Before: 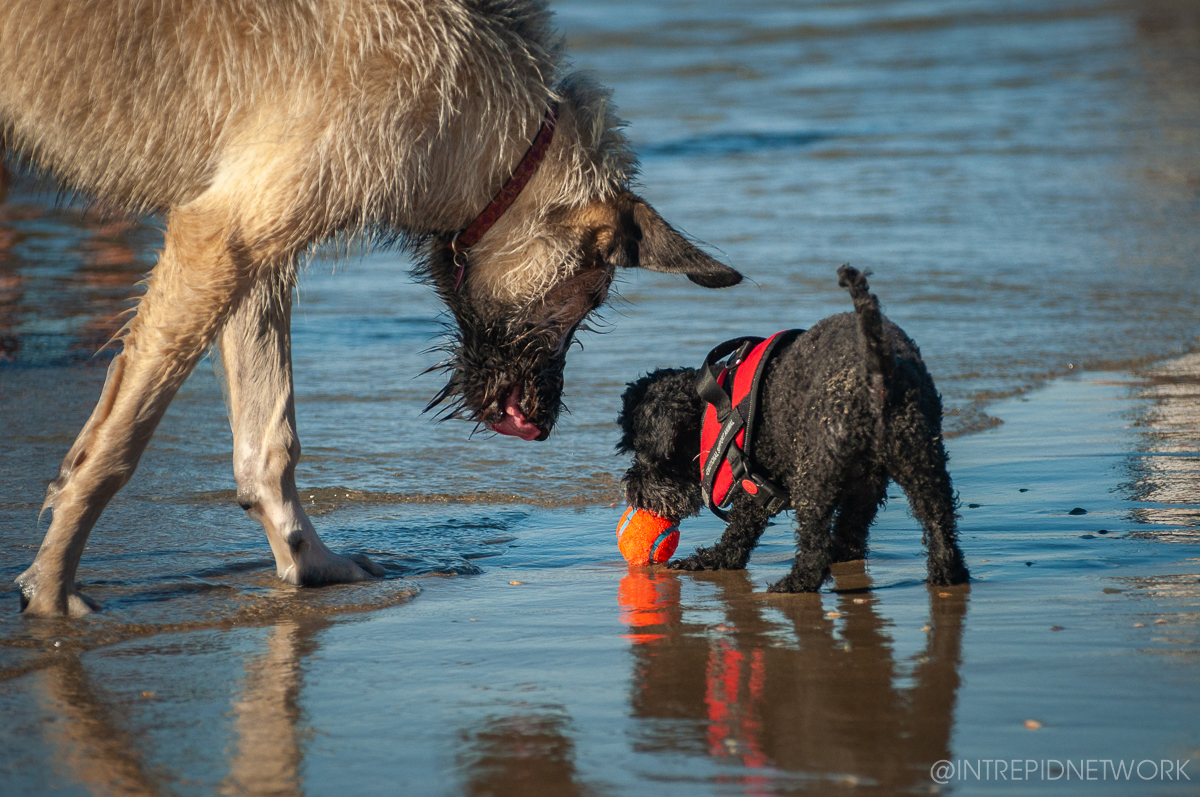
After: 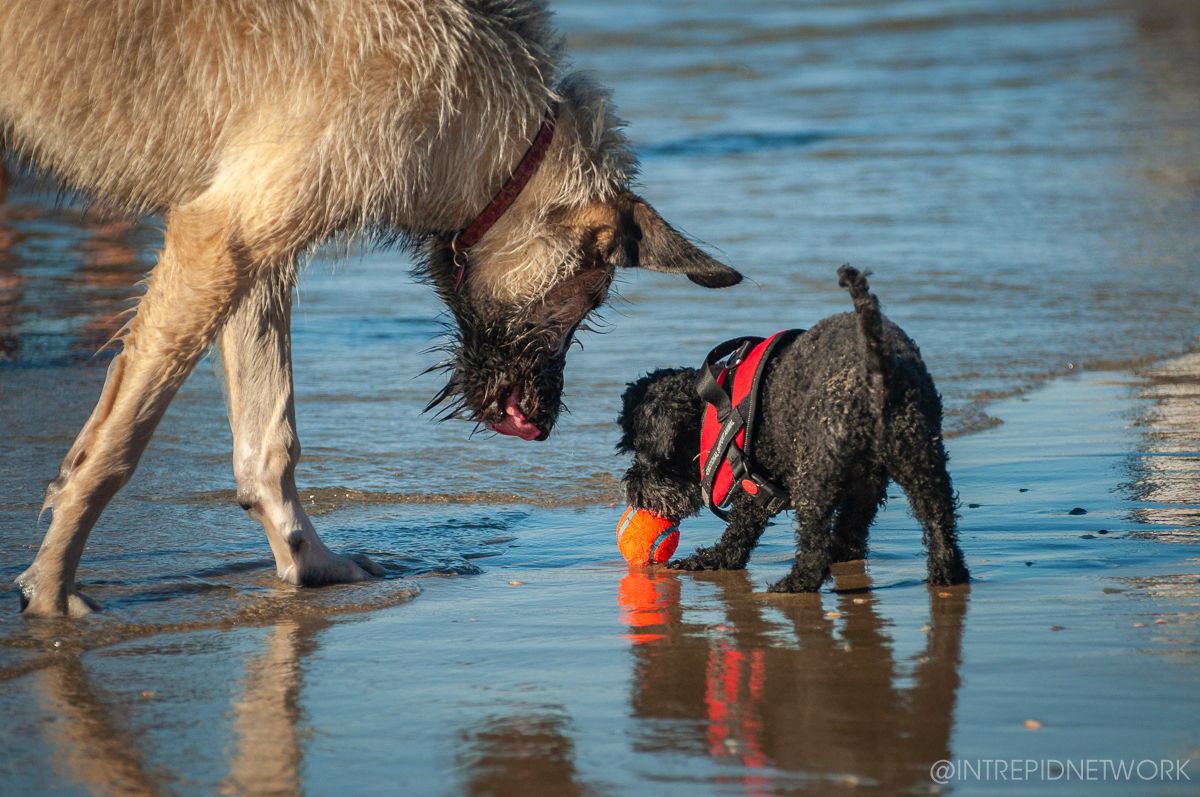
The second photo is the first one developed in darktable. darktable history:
color balance rgb: perceptual saturation grading › global saturation -0.045%, perceptual brilliance grading › mid-tones 9.771%, perceptual brilliance grading › shadows 15.307%, saturation formula JzAzBz (2021)
